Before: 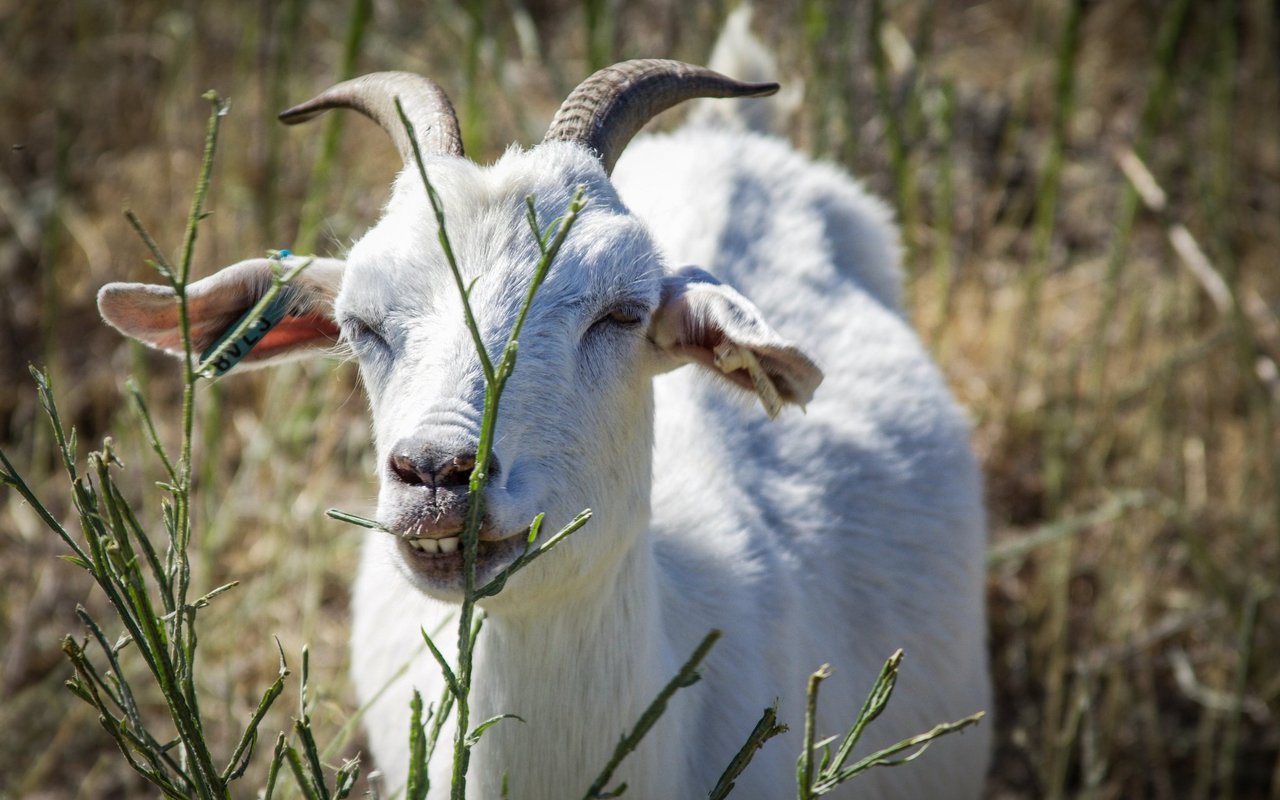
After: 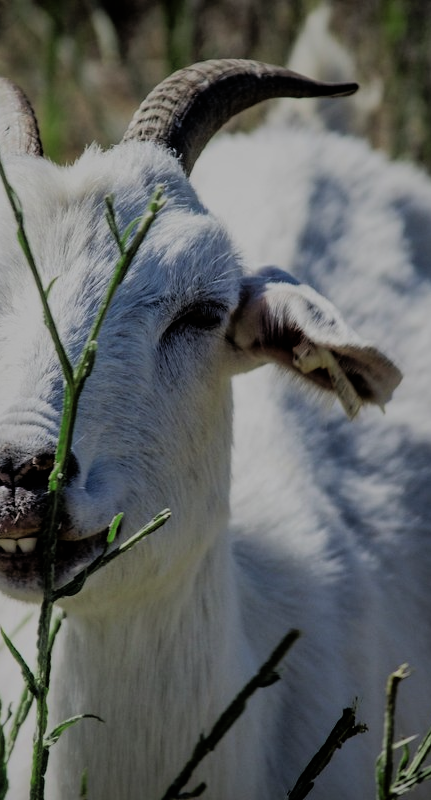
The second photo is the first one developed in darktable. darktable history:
exposure: exposure -0.933 EV, compensate highlight preservation false
shadows and highlights: on, module defaults
color balance rgb: linear chroma grading › mid-tones 7.244%, perceptual saturation grading › global saturation 0.056%
color zones: curves: ch2 [(0, 0.5) (0.143, 0.517) (0.286, 0.571) (0.429, 0.522) (0.571, 0.5) (0.714, 0.5) (0.857, 0.5) (1, 0.5)]
filmic rgb: black relative exposure -5.02 EV, white relative exposure 3.99 EV, threshold -0.324 EV, transition 3.19 EV, structure ↔ texture 99.32%, hardness 2.89, contrast 1.298, highlights saturation mix -28.8%, enable highlight reconstruction true
crop: left 32.895%, right 33.418%
tone equalizer: edges refinement/feathering 500, mask exposure compensation -1.57 EV, preserve details no
